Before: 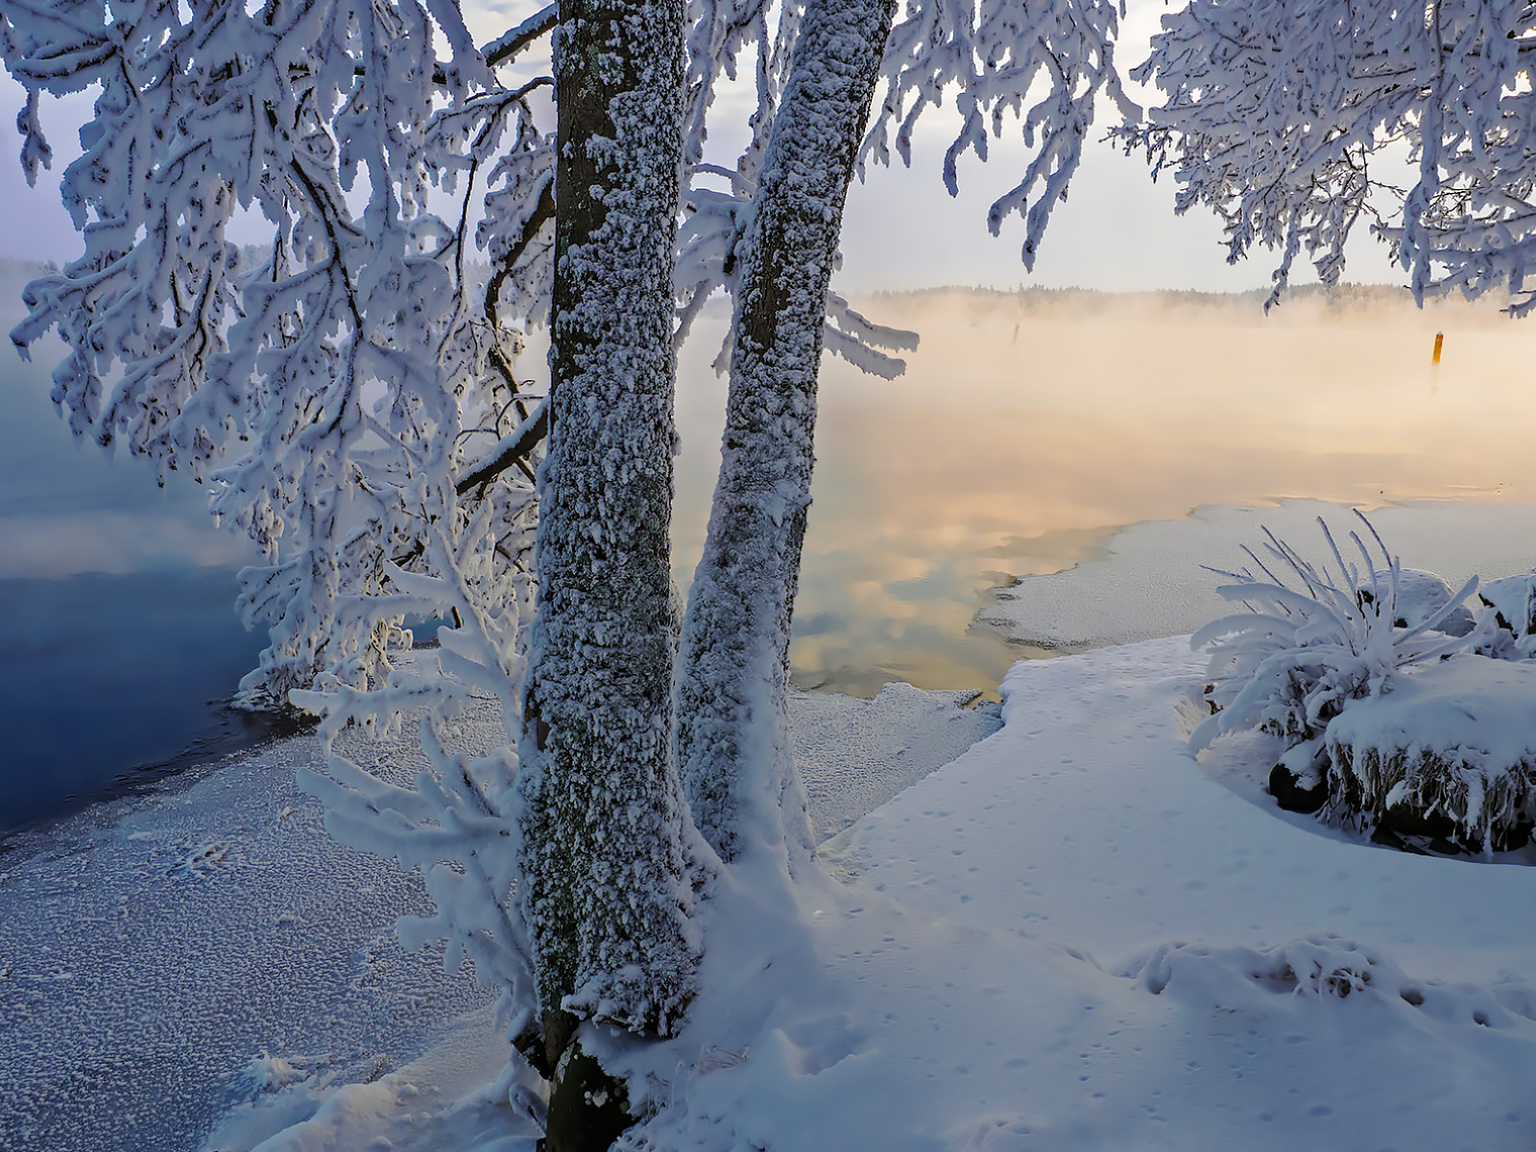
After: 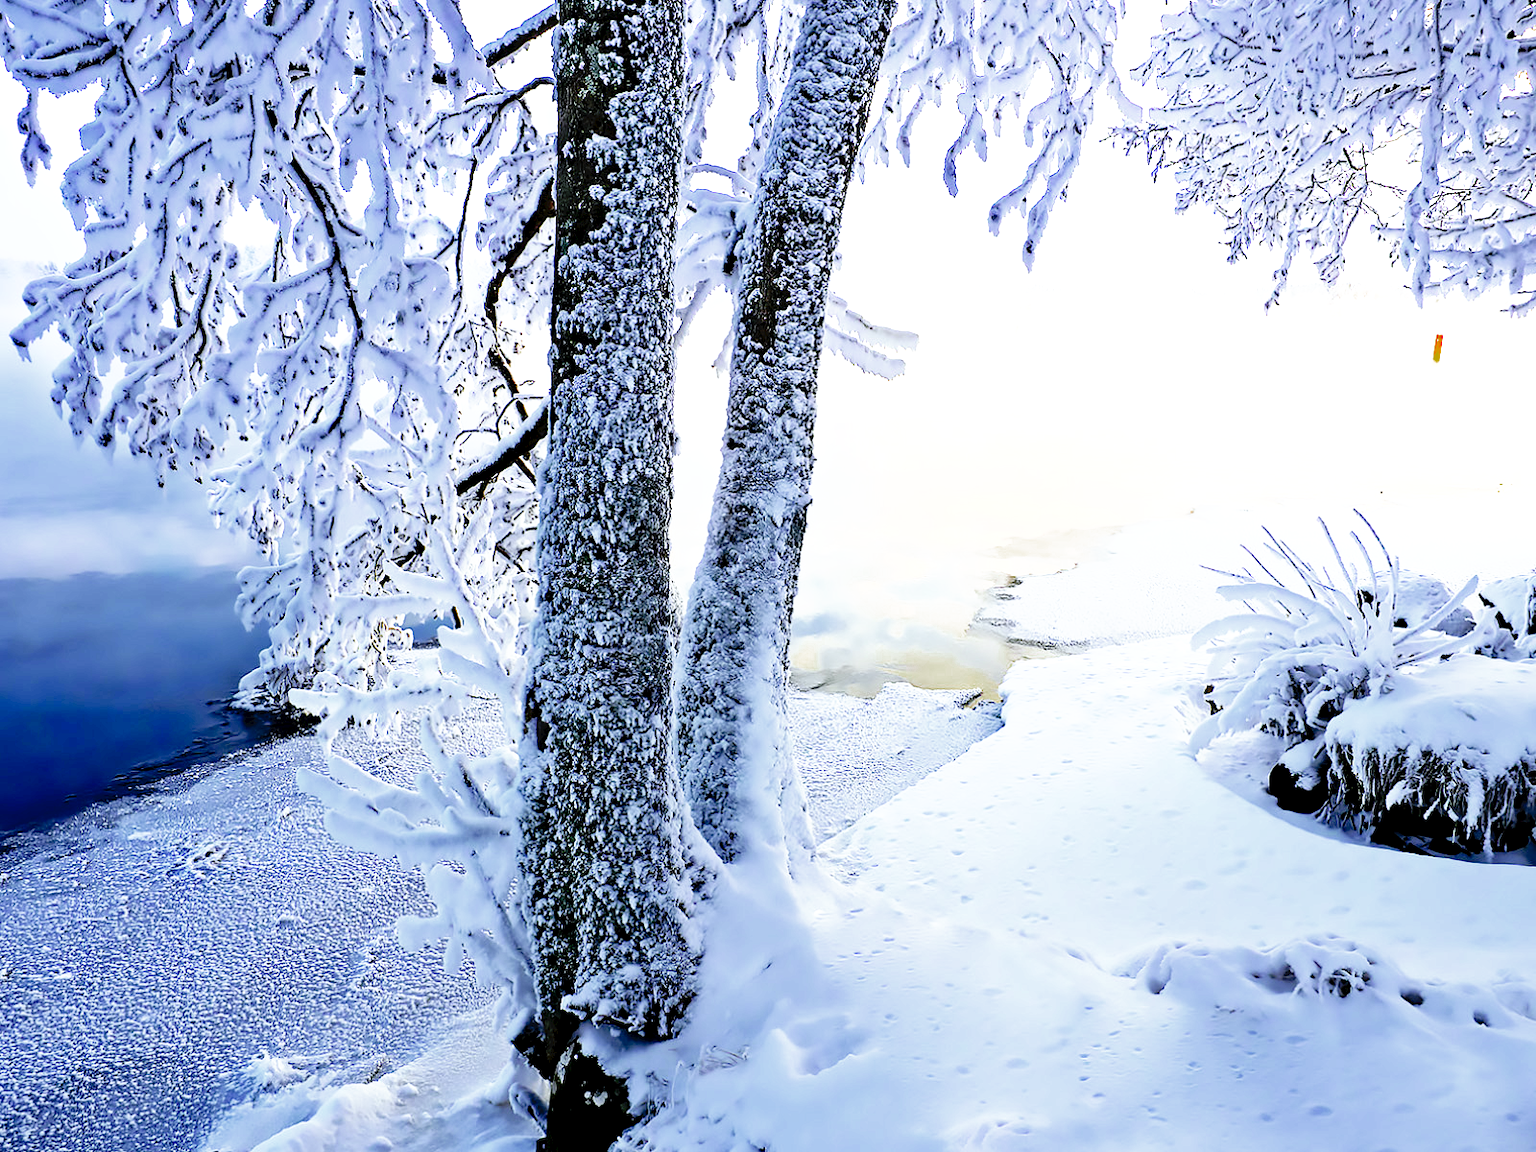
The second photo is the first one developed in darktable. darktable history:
color zones: curves: ch0 [(0, 0.48) (0.209, 0.398) (0.305, 0.332) (0.429, 0.493) (0.571, 0.5) (0.714, 0.5) (0.857, 0.5) (1, 0.48)]; ch1 [(0, 0.633) (0.143, 0.586) (0.286, 0.489) (0.429, 0.448) (0.571, 0.31) (0.714, 0.335) (0.857, 0.492) (1, 0.633)]; ch2 [(0, 0.448) (0.143, 0.498) (0.286, 0.5) (0.429, 0.5) (0.571, 0.5) (0.714, 0.5) (0.857, 0.5) (1, 0.448)]
white balance: red 0.924, blue 1.095
tone curve: curves: ch0 [(0, 0) (0.003, 0.033) (0.011, 0.033) (0.025, 0.036) (0.044, 0.039) (0.069, 0.04) (0.1, 0.043) (0.136, 0.052) (0.177, 0.085) (0.224, 0.14) (0.277, 0.225) (0.335, 0.333) (0.399, 0.419) (0.468, 0.51) (0.543, 0.603) (0.623, 0.713) (0.709, 0.808) (0.801, 0.901) (0.898, 0.98) (1, 1)], preserve colors none
exposure: black level correction 0.011, exposure 1.088 EV, compensate exposure bias true, compensate highlight preservation false
